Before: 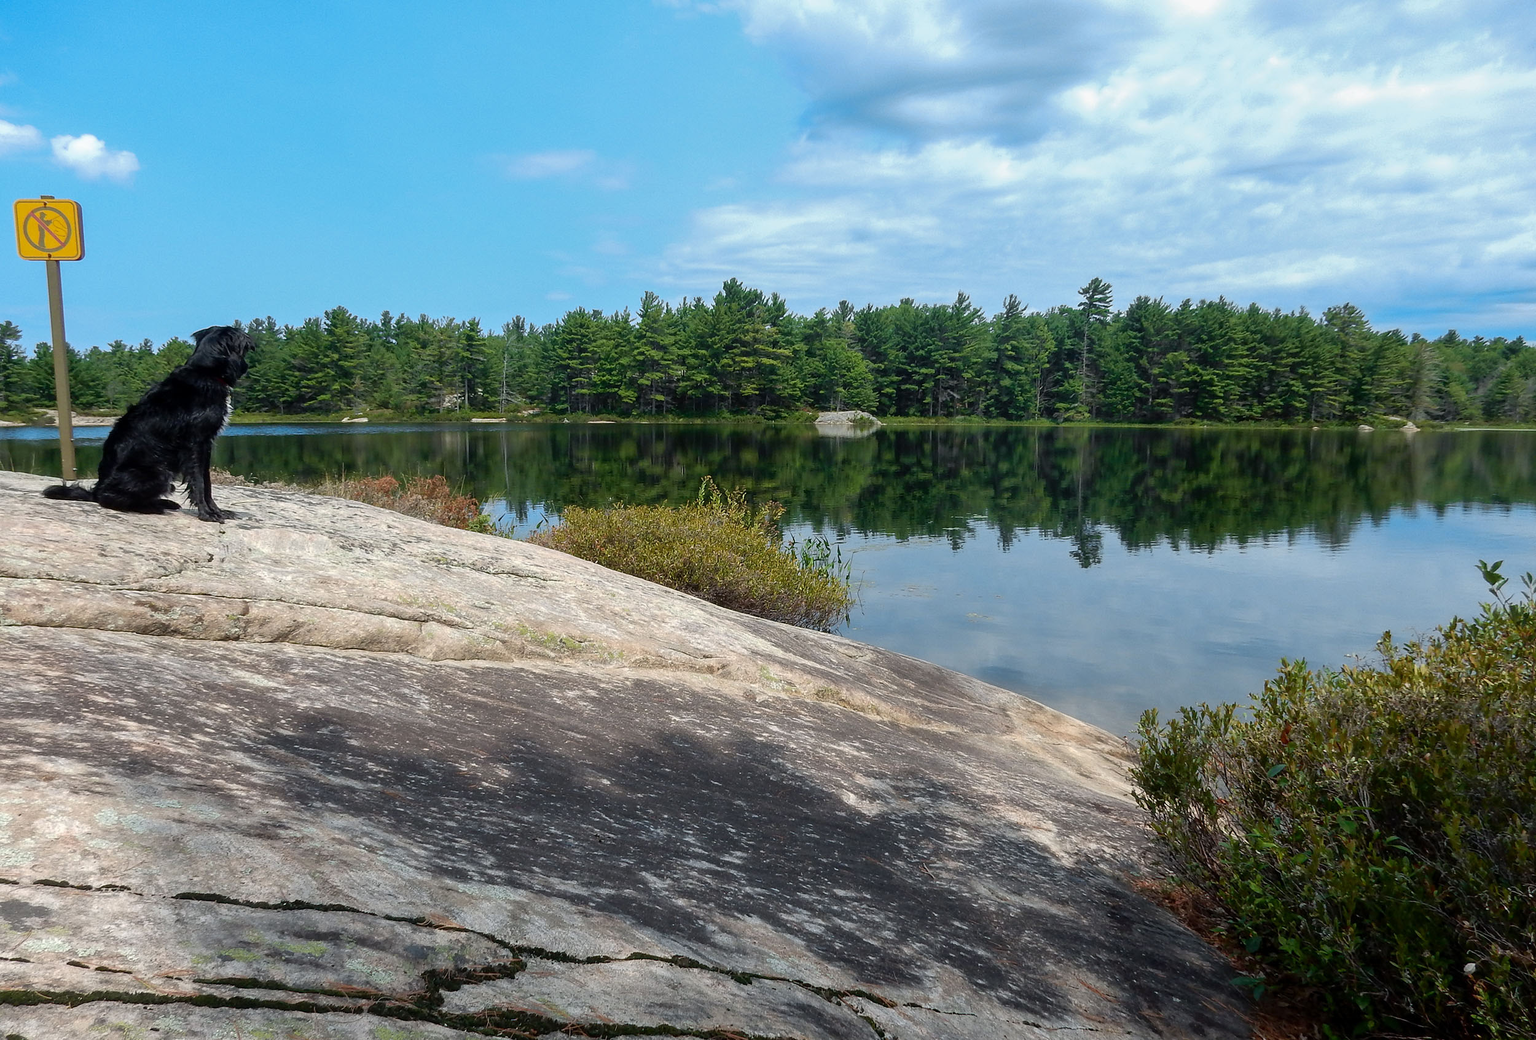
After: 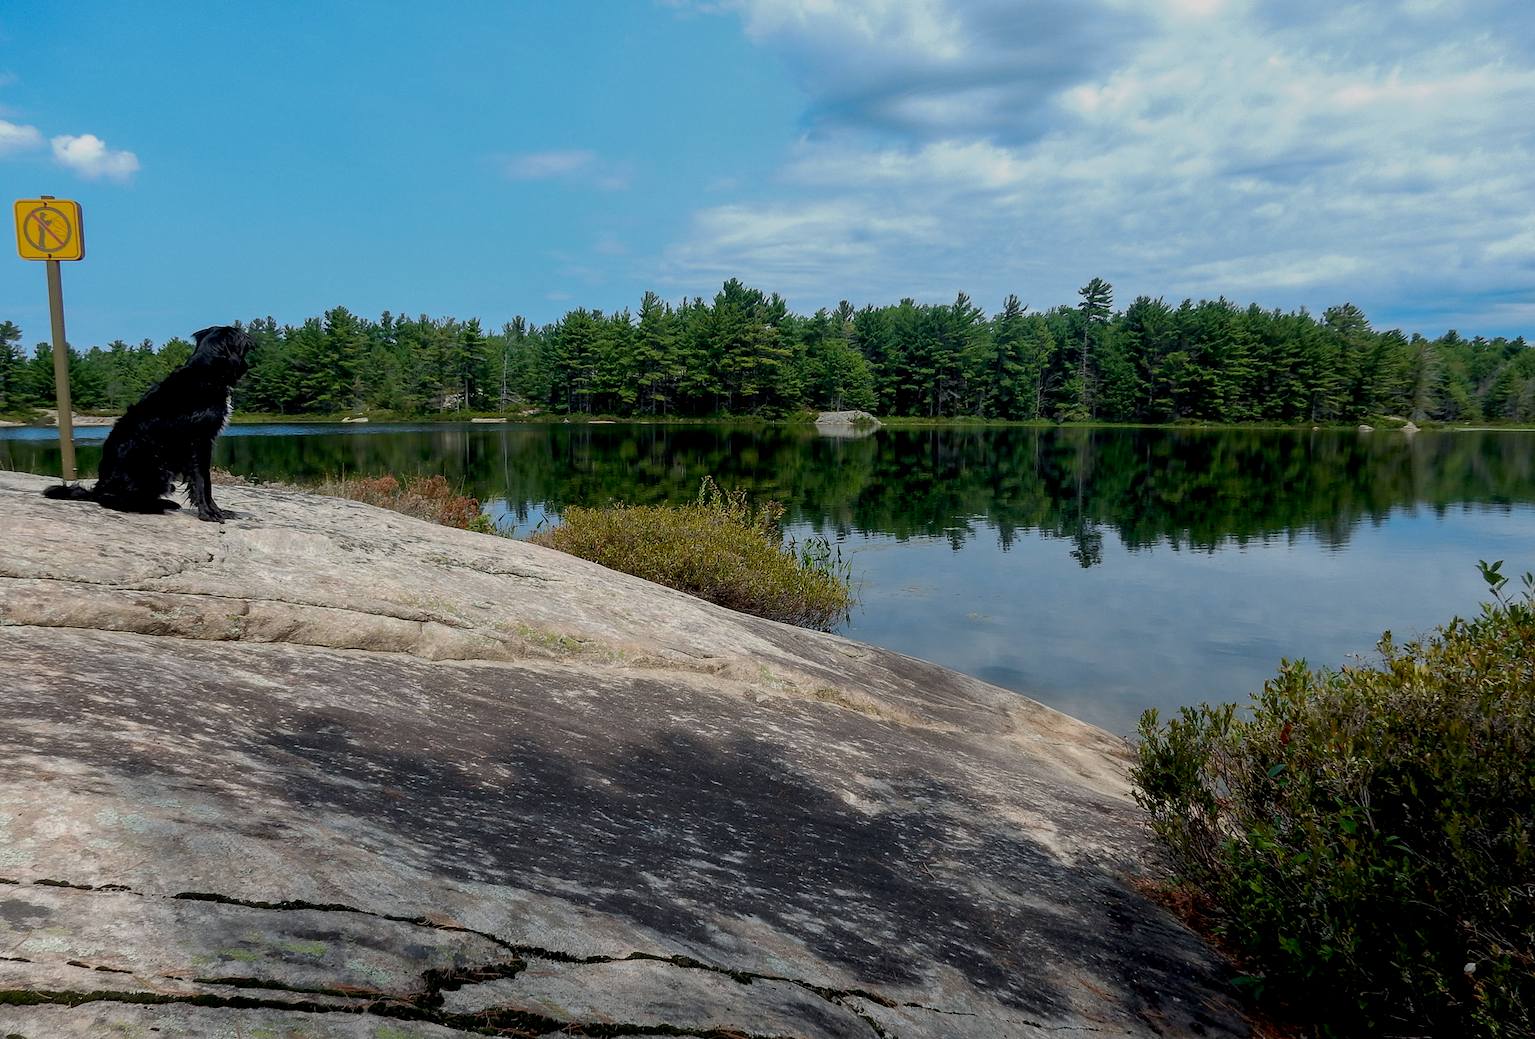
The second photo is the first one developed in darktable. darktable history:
exposure: black level correction 0.011, exposure -0.472 EV, compensate highlight preservation false
